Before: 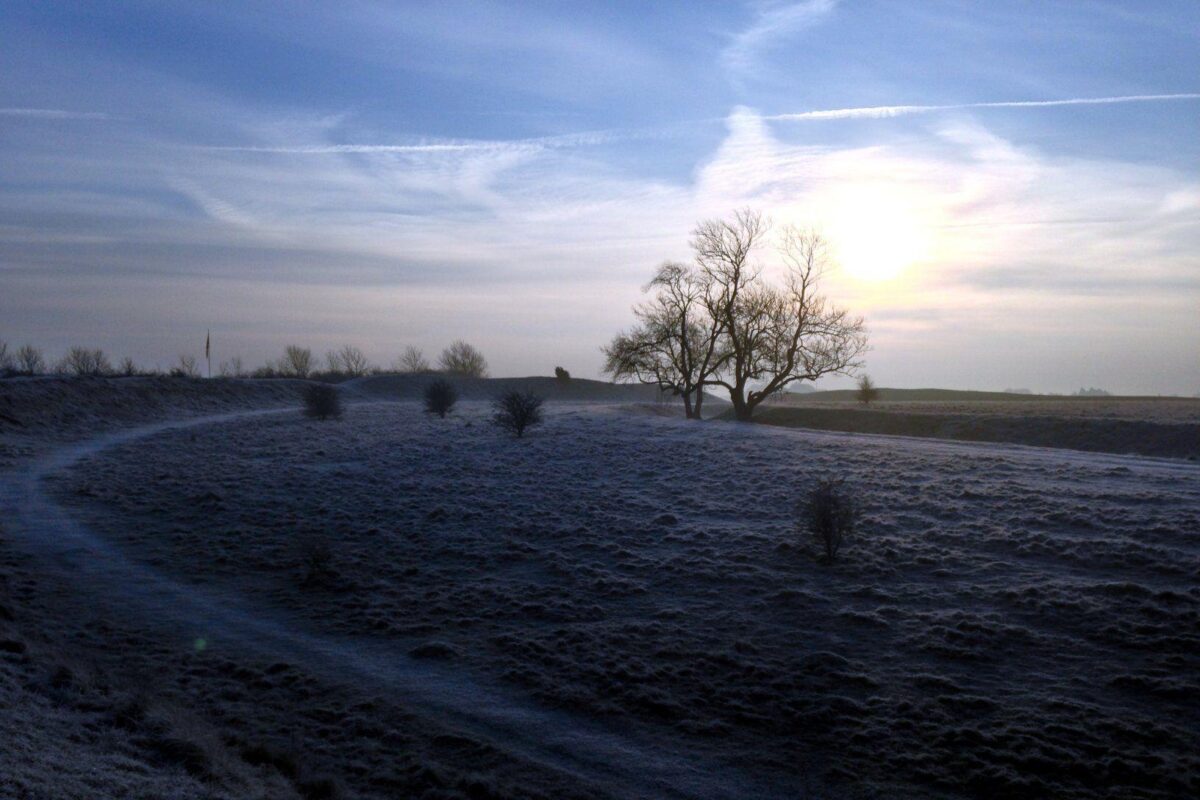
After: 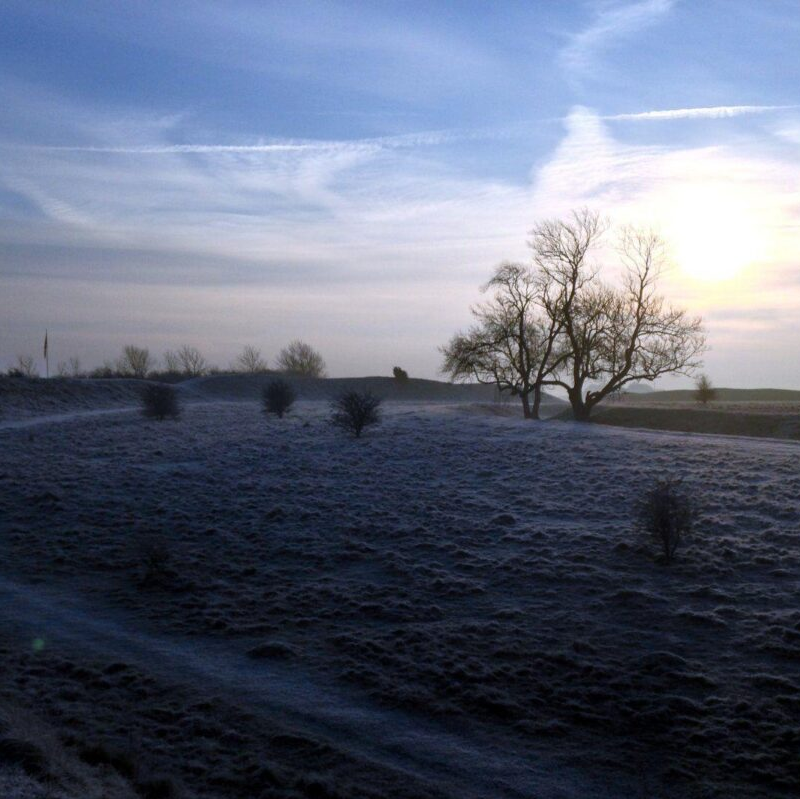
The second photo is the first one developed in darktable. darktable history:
tone equalizer: on, module defaults
crop and rotate: left 13.537%, right 19.796%
